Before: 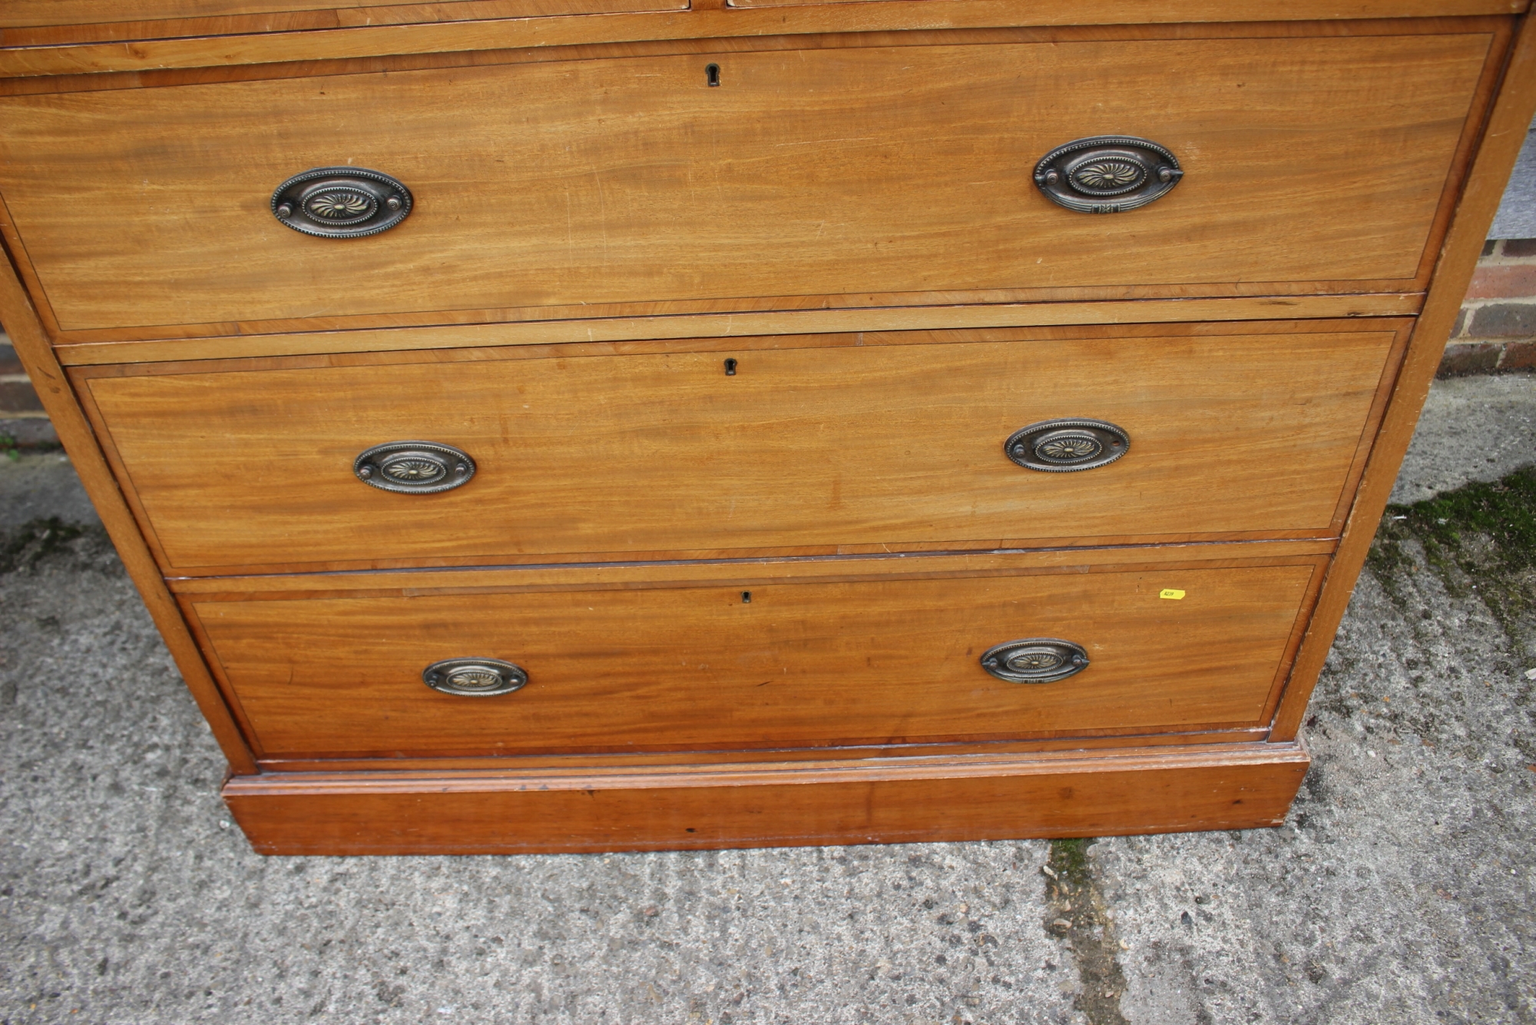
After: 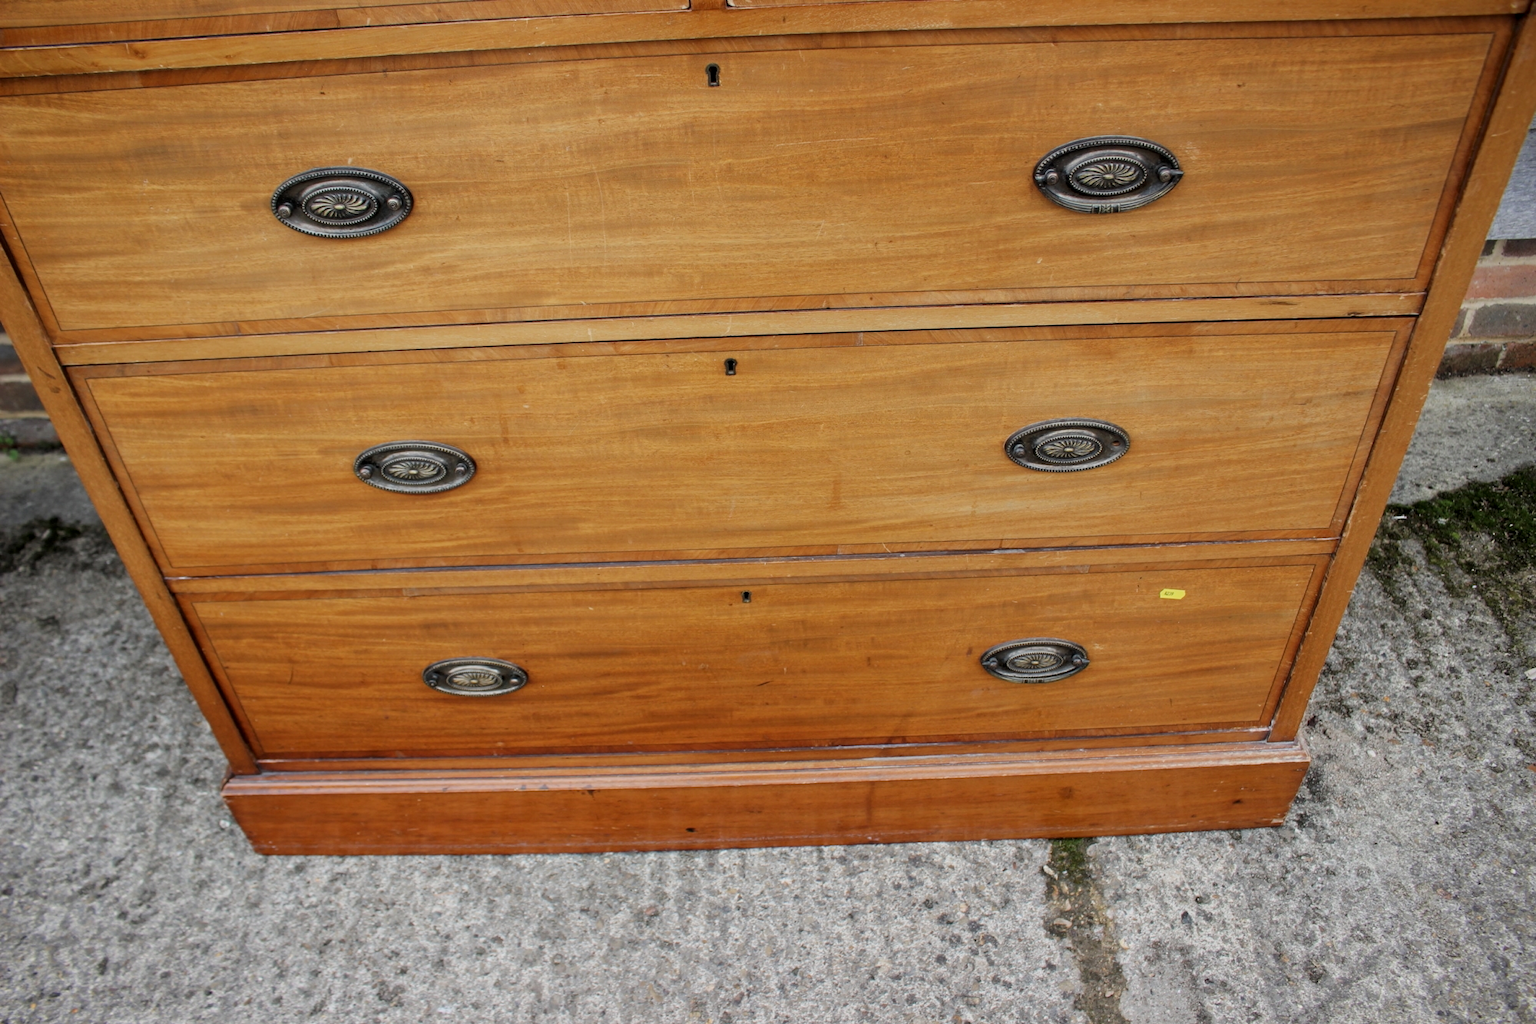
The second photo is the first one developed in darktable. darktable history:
sharpen: radius 5.36, amount 0.31, threshold 26.891
local contrast: highlights 103%, shadows 99%, detail 120%, midtone range 0.2
filmic rgb: black relative exposure -8.03 EV, white relative exposure 3.82 EV, hardness 4.4
